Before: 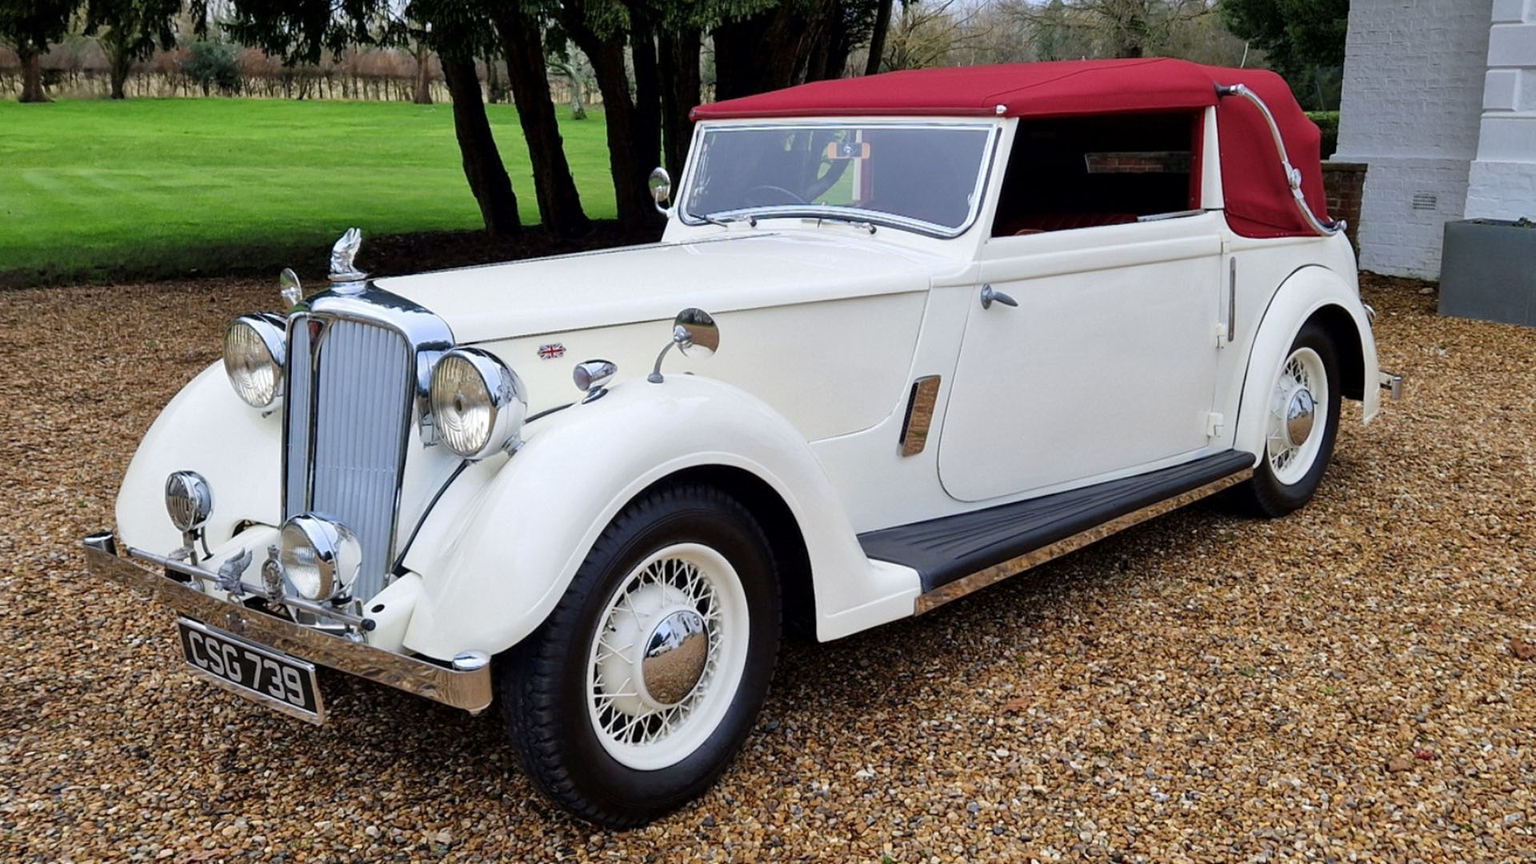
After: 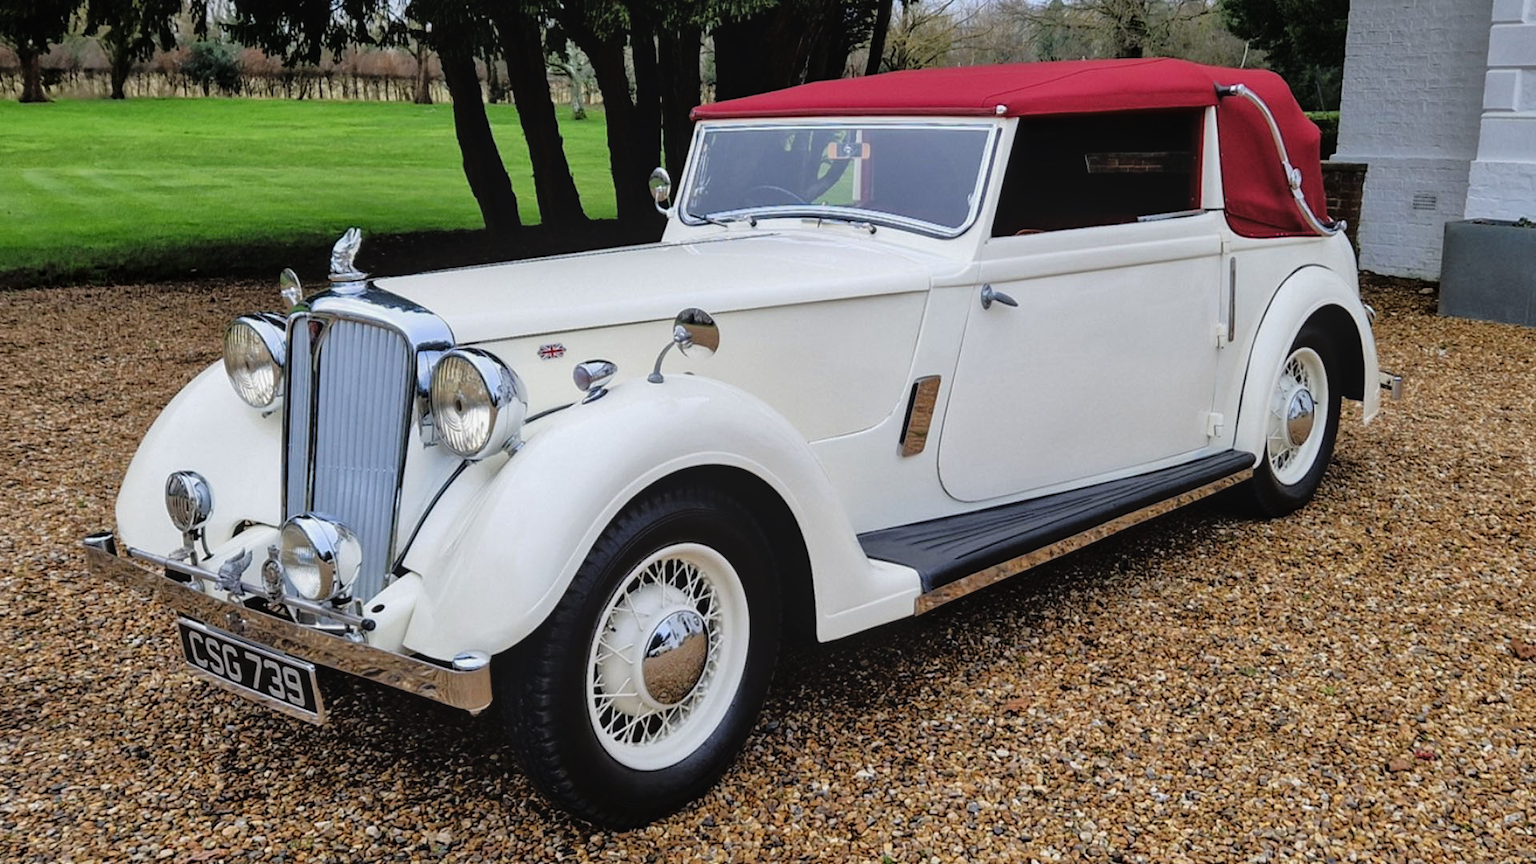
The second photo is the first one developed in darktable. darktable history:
local contrast: detail 110%
tone curve: curves: ch0 [(0, 0) (0.126, 0.061) (0.362, 0.382) (0.498, 0.498) (0.706, 0.712) (1, 1)]; ch1 [(0, 0) (0.5, 0.522) (0.55, 0.586) (1, 1)]; ch2 [(0, 0) (0.44, 0.424) (0.5, 0.482) (0.537, 0.538) (1, 1)], color space Lab, linked channels, preserve colors none
